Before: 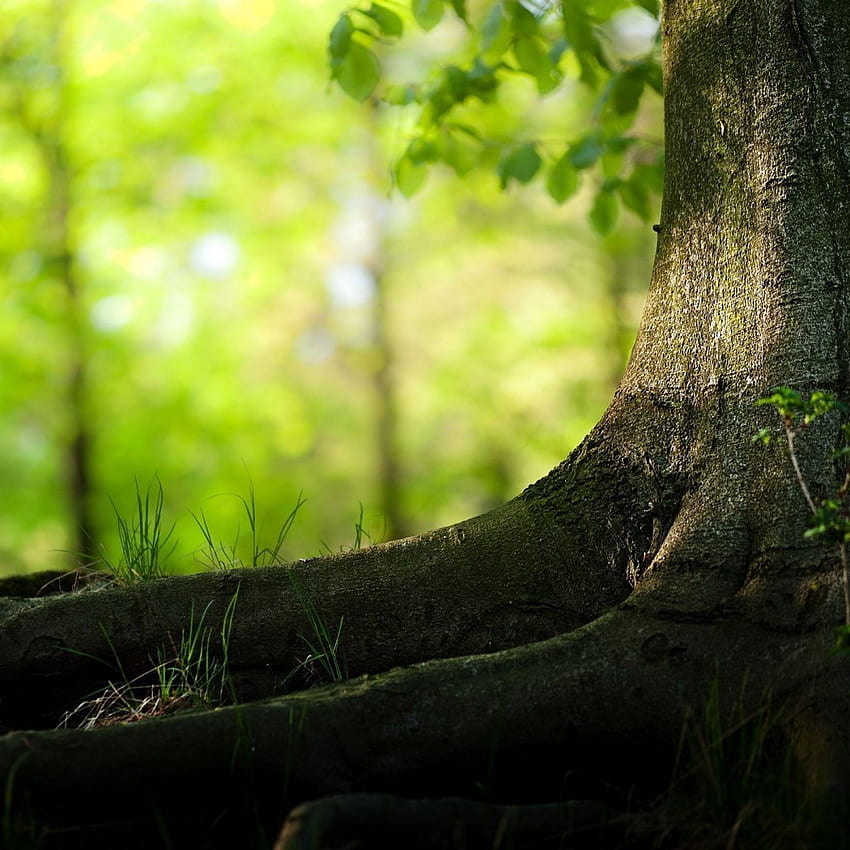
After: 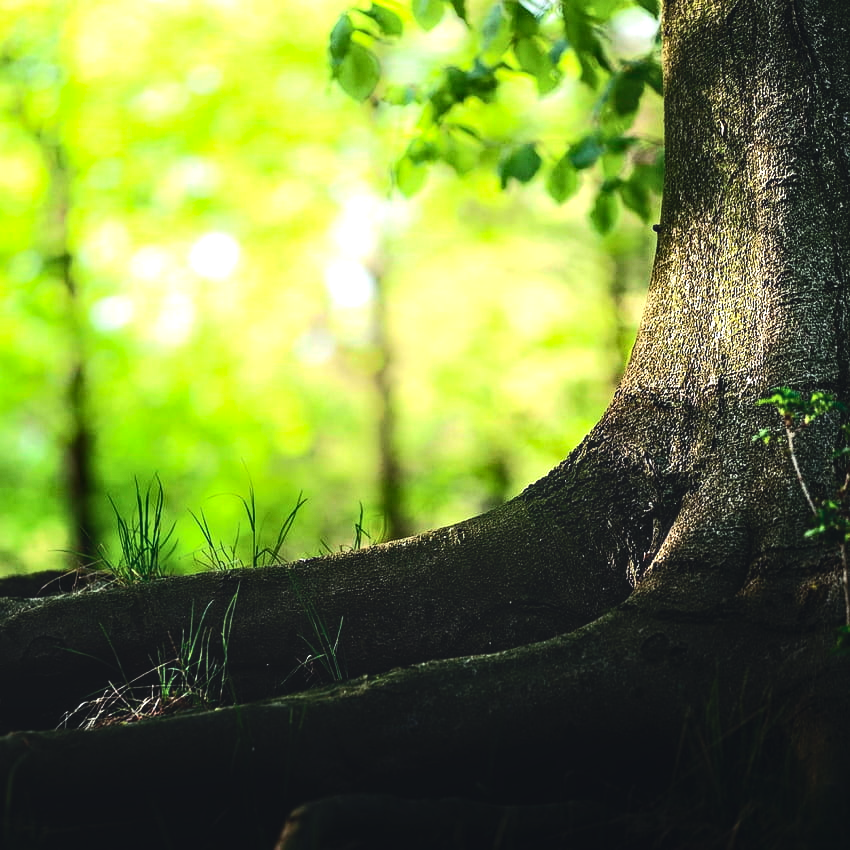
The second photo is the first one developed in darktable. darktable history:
local contrast: on, module defaults
tone curve: curves: ch0 [(0, 0.045) (0.155, 0.169) (0.46, 0.466) (0.751, 0.788) (1, 0.961)]; ch1 [(0, 0) (0.43, 0.408) (0.472, 0.469) (0.505, 0.503) (0.553, 0.555) (0.592, 0.581) (1, 1)]; ch2 [(0, 0) (0.505, 0.495) (0.579, 0.569) (1, 1)], color space Lab, independent channels, preserve colors none
tone equalizer: -8 EV -1.08 EV, -7 EV -1.01 EV, -6 EV -0.867 EV, -5 EV -0.578 EV, -3 EV 0.578 EV, -2 EV 0.867 EV, -1 EV 1.01 EV, +0 EV 1.08 EV, edges refinement/feathering 500, mask exposure compensation -1.57 EV, preserve details no
